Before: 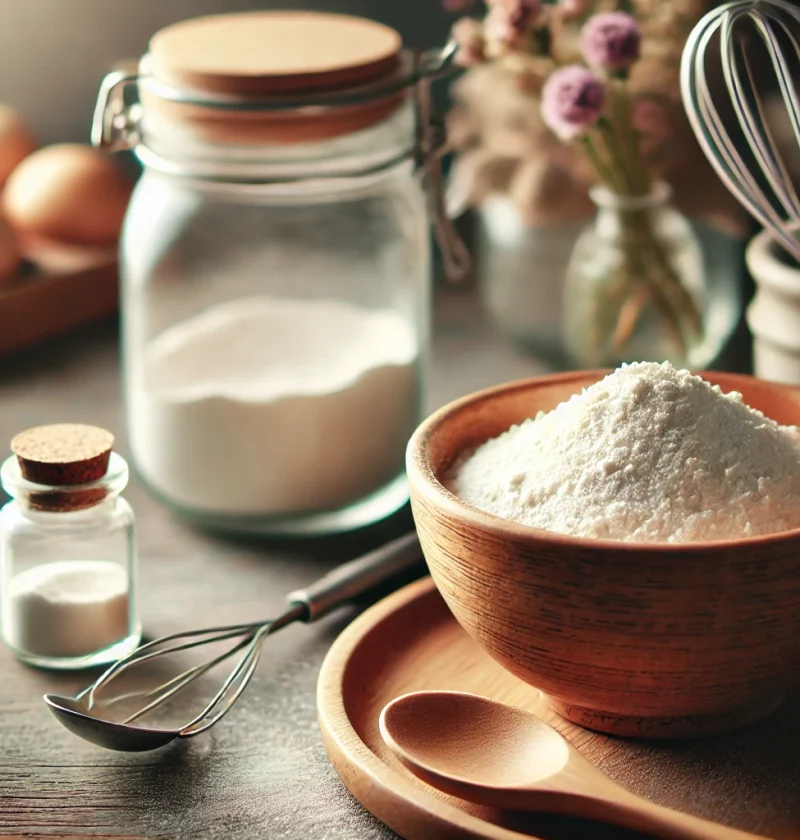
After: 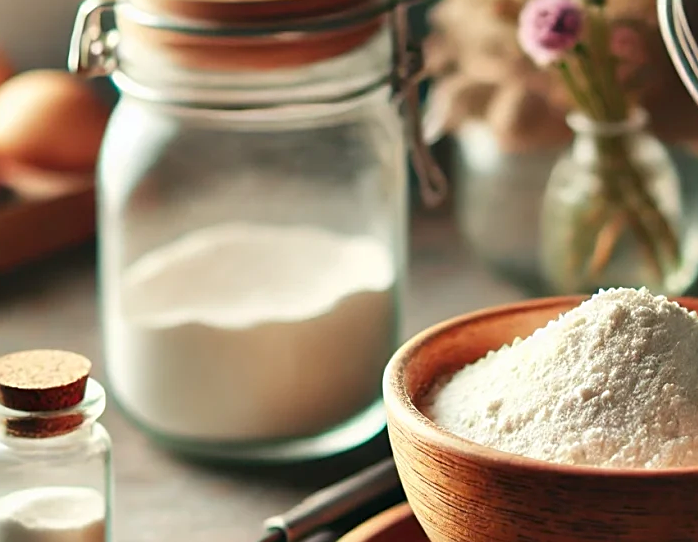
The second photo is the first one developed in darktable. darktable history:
sharpen: on, module defaults
contrast brightness saturation: contrast 0.044, saturation 0.163
crop: left 2.987%, top 8.894%, right 9.639%, bottom 26.563%
